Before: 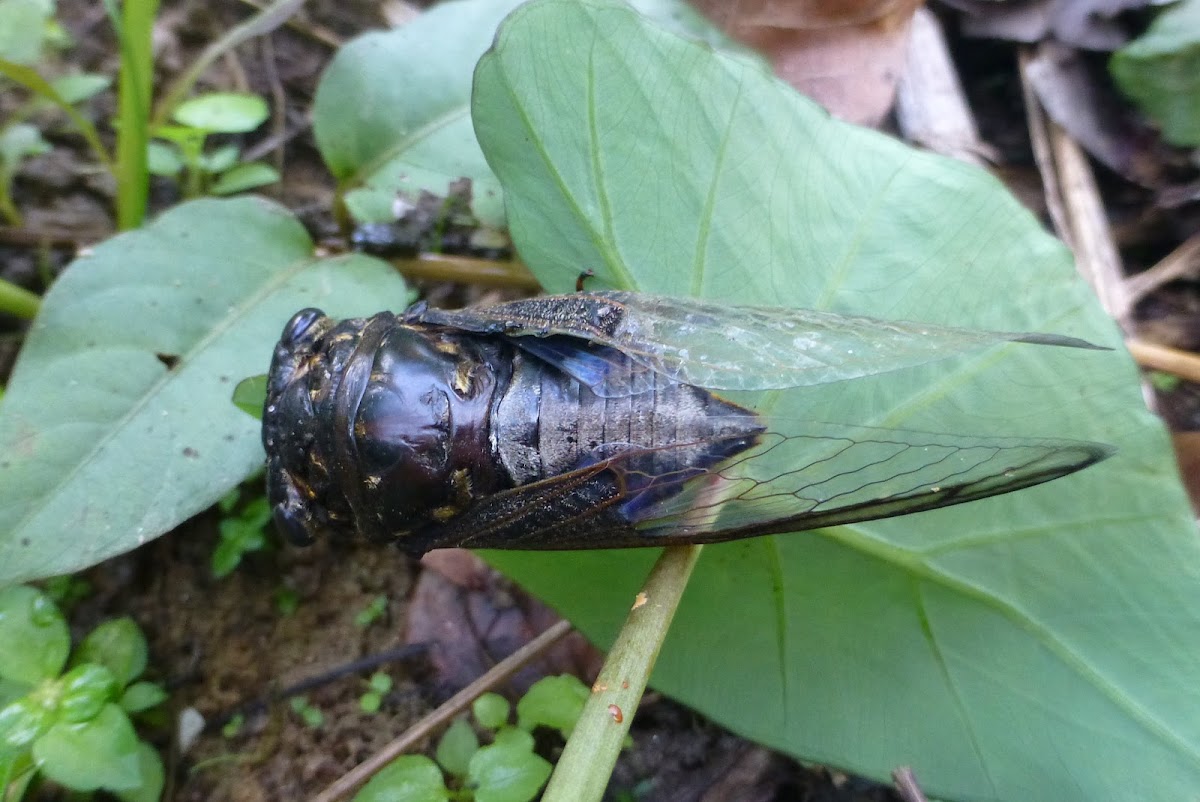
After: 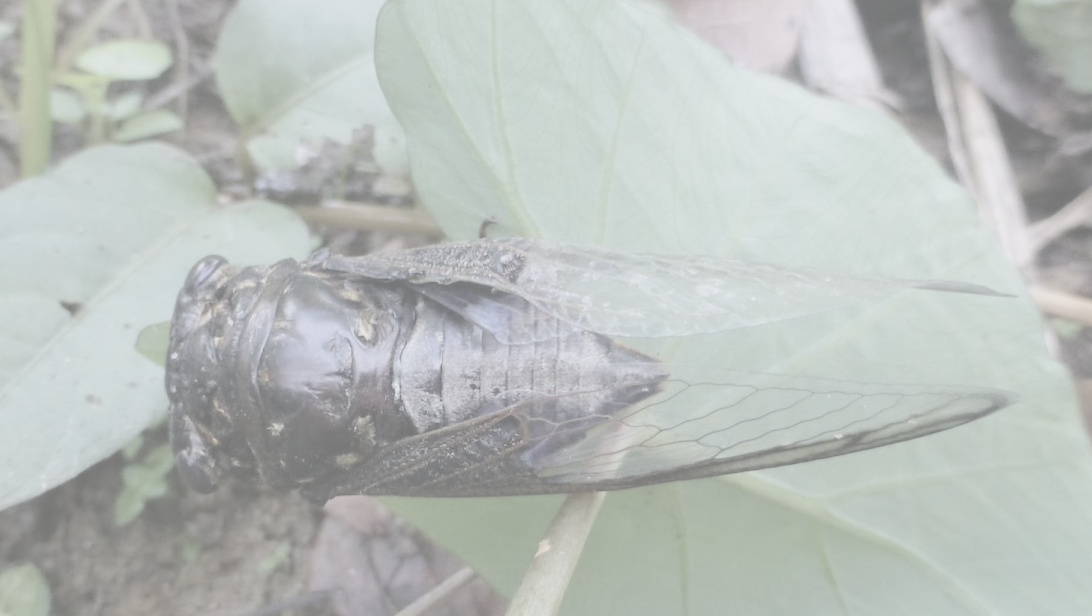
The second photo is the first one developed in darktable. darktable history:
crop: left 8.155%, top 6.611%, bottom 15.385%
lowpass: radius 0.5, unbound 0
contrast brightness saturation: contrast -0.32, brightness 0.75, saturation -0.78
white balance: red 1.004, blue 1.024
